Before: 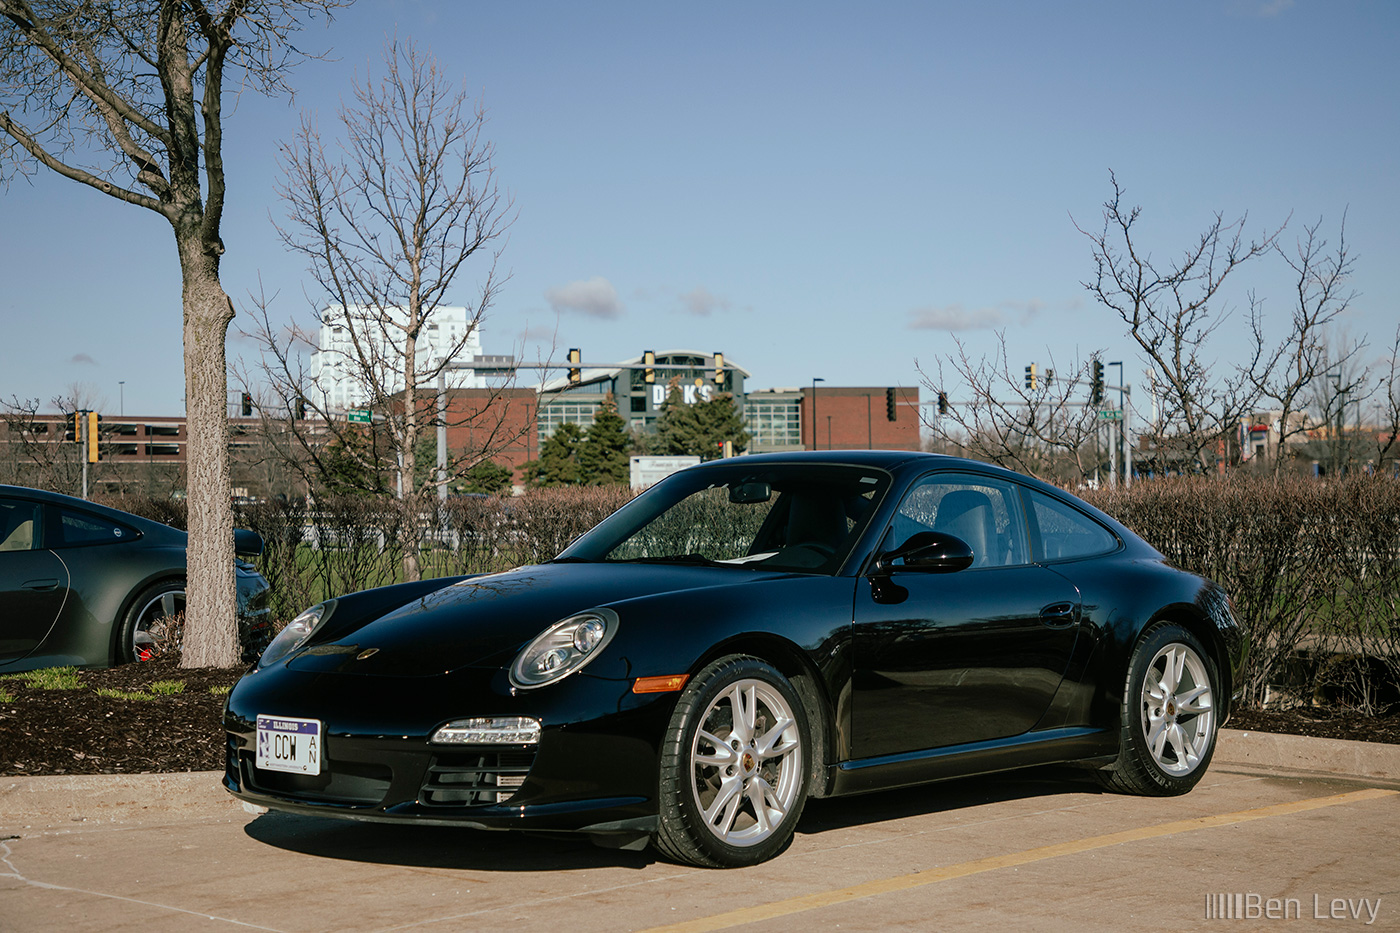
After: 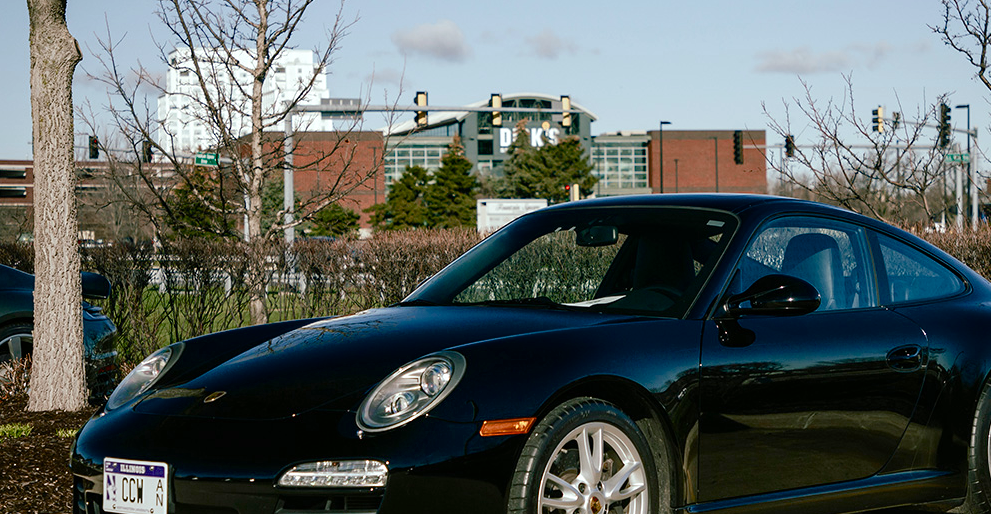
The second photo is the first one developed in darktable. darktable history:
color balance rgb: perceptual saturation grading › global saturation 20%, perceptual saturation grading › highlights -49.993%, perceptual saturation grading › shadows 25.981%, perceptual brilliance grading › highlights 10.261%, perceptual brilliance grading › mid-tones 5.544%, global vibrance -1.815%, saturation formula JzAzBz (2021)
crop: left 10.955%, top 27.558%, right 18.252%, bottom 17.295%
